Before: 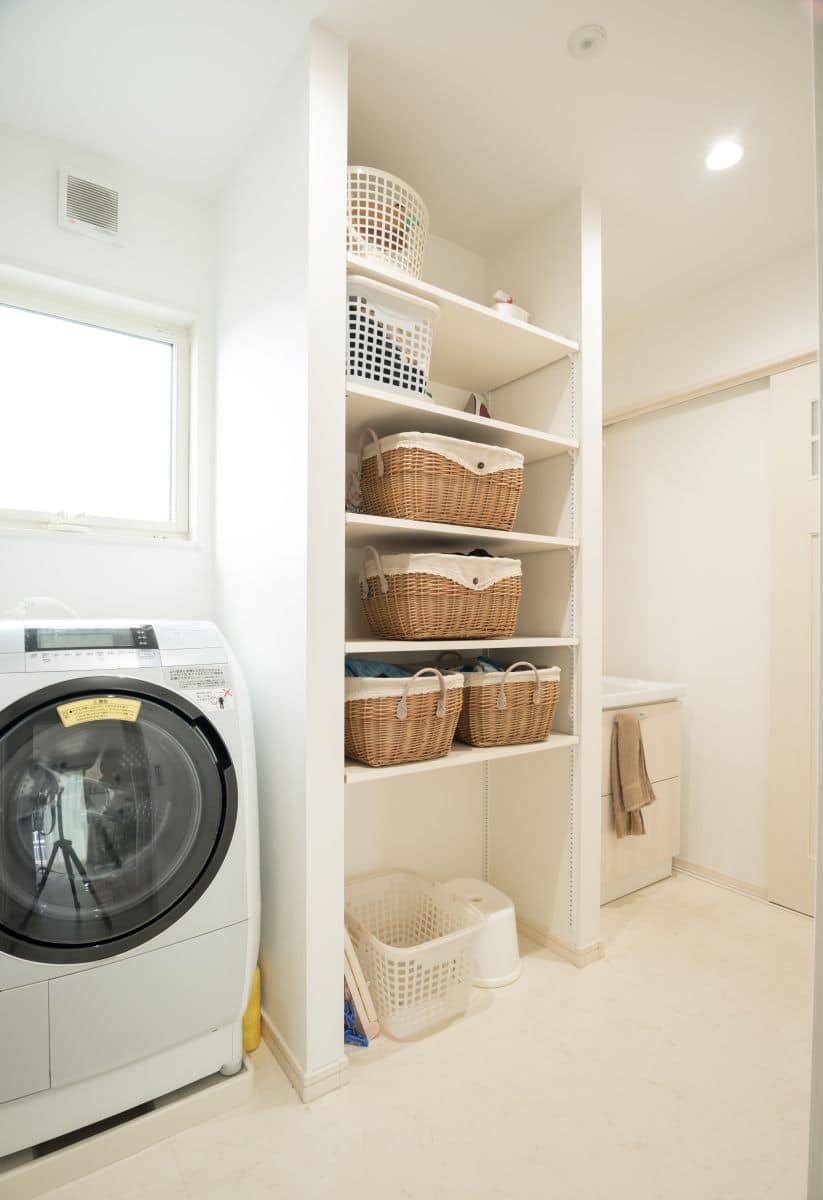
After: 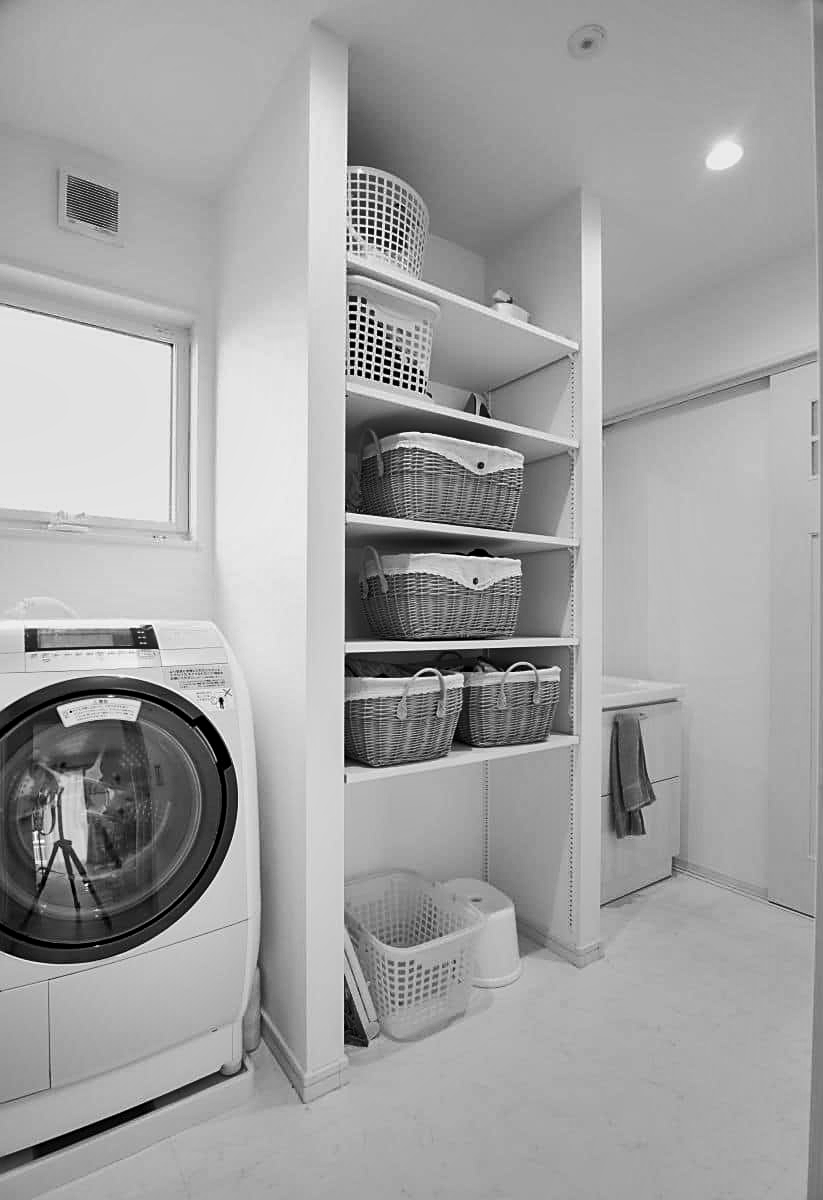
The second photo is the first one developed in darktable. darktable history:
shadows and highlights: white point adjustment -3.64, highlights -63.34, highlights color adjustment 42%, soften with gaussian
sharpen: on, module defaults
monochrome: on, module defaults
haze removal: compatibility mode true, adaptive false
contrast brightness saturation: saturation -0.05
tone curve: curves: ch0 [(0, 0) (0.037, 0.025) (0.131, 0.093) (0.275, 0.256) (0.476, 0.517) (0.607, 0.667) (0.691, 0.745) (0.789, 0.836) (0.911, 0.925) (0.997, 0.995)]; ch1 [(0, 0) (0.301, 0.3) (0.444, 0.45) (0.493, 0.495) (0.507, 0.503) (0.534, 0.533) (0.582, 0.58) (0.658, 0.693) (0.746, 0.77) (1, 1)]; ch2 [(0, 0) (0.246, 0.233) (0.36, 0.352) (0.415, 0.418) (0.476, 0.492) (0.502, 0.504) (0.525, 0.518) (0.539, 0.544) (0.586, 0.602) (0.634, 0.651) (0.706, 0.727) (0.853, 0.852) (1, 0.951)], color space Lab, independent channels, preserve colors none
